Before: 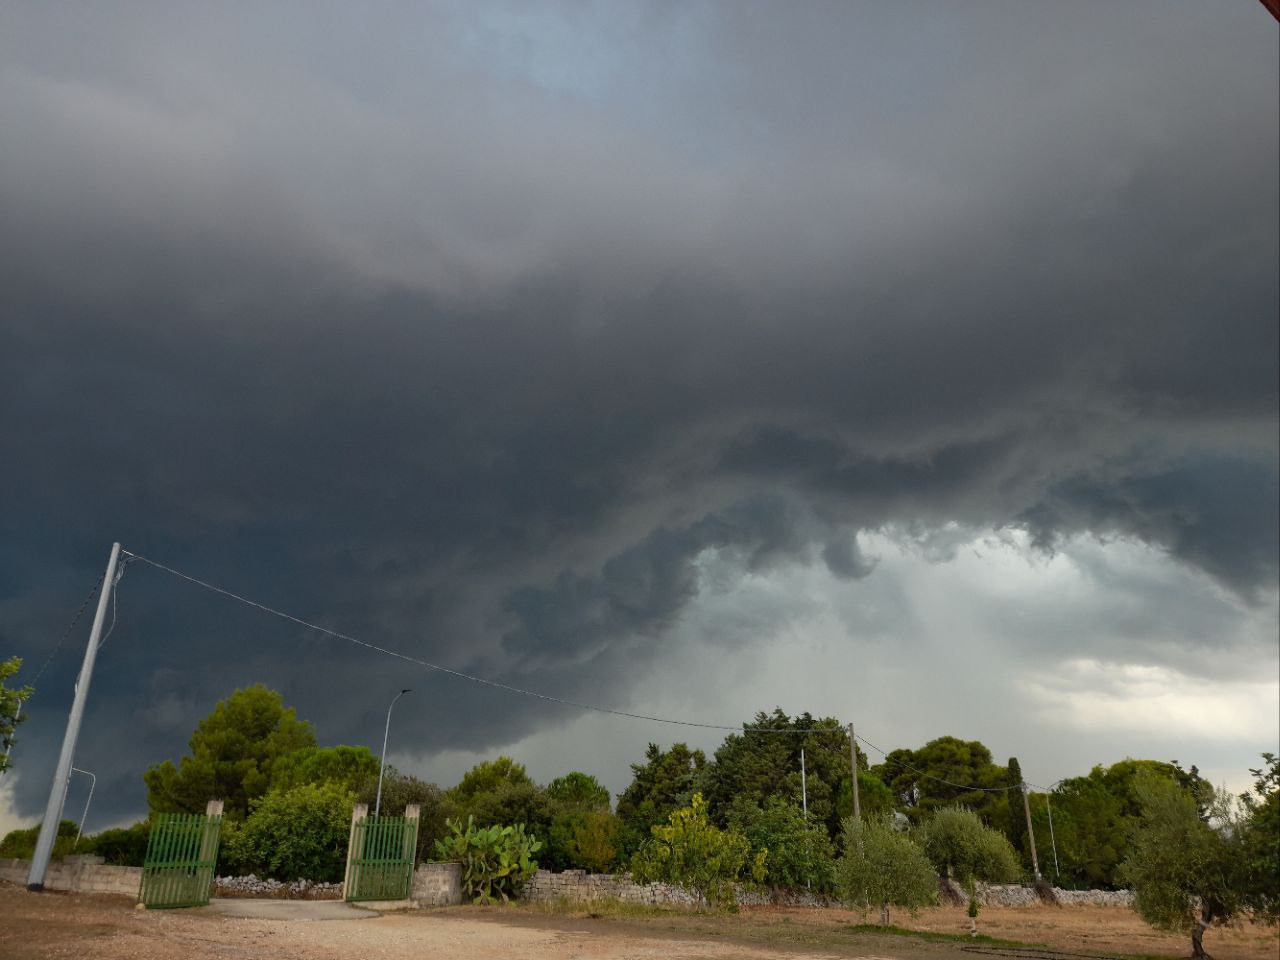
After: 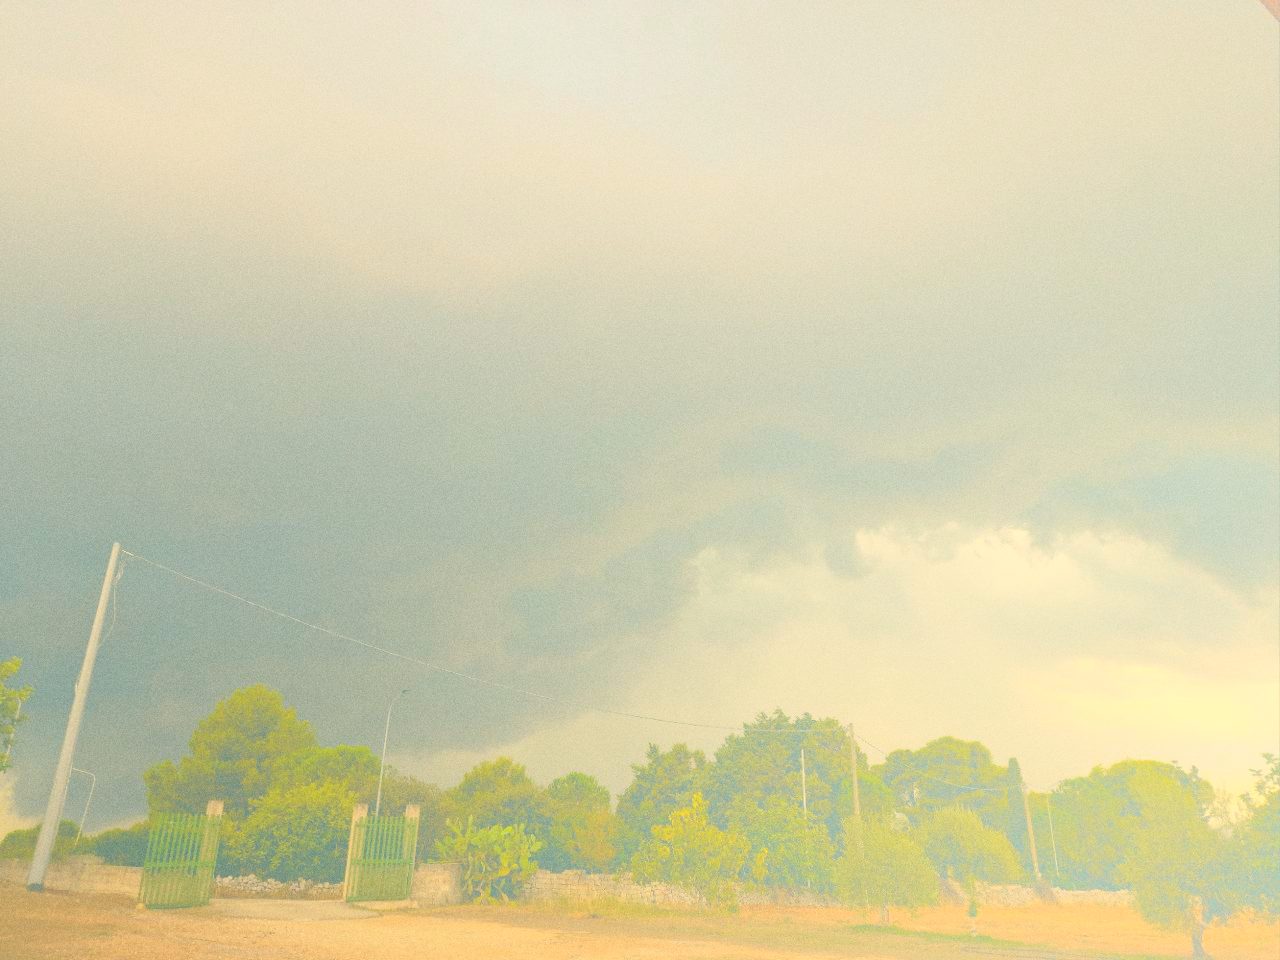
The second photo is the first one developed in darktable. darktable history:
grain: coarseness 0.47 ISO
bloom: size 85%, threshold 5%, strength 85%
rgb levels: mode RGB, independent channels, levels [[0, 0.5, 1], [0, 0.521, 1], [0, 0.536, 1]]
color correction: highlights a* 5.3, highlights b* 24.26, shadows a* -15.58, shadows b* 4.02
